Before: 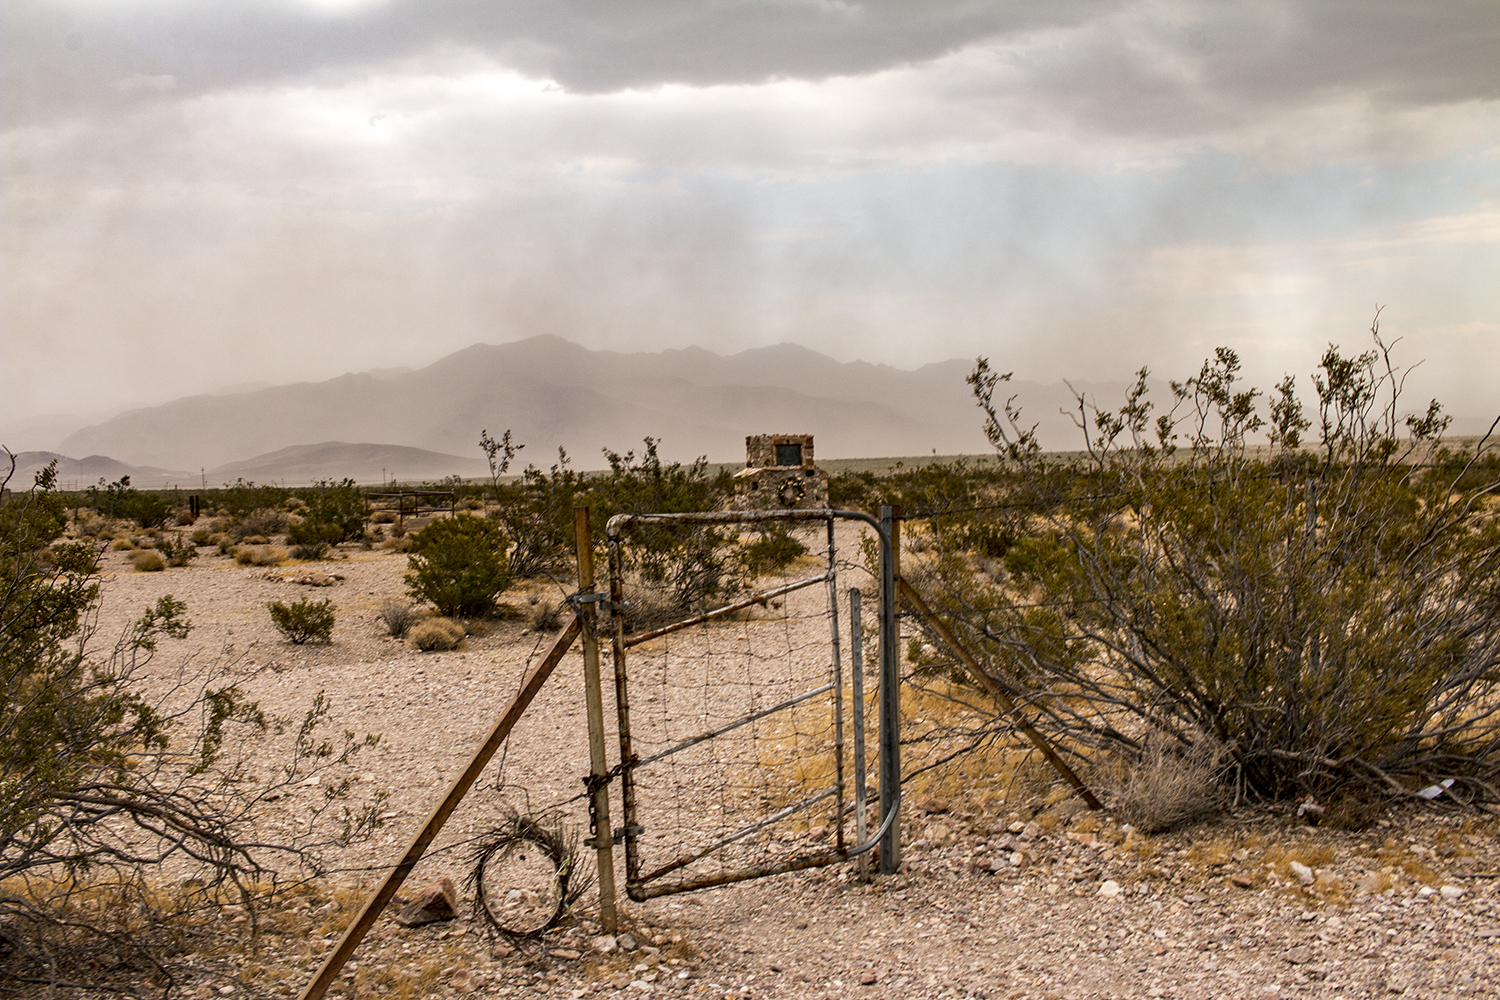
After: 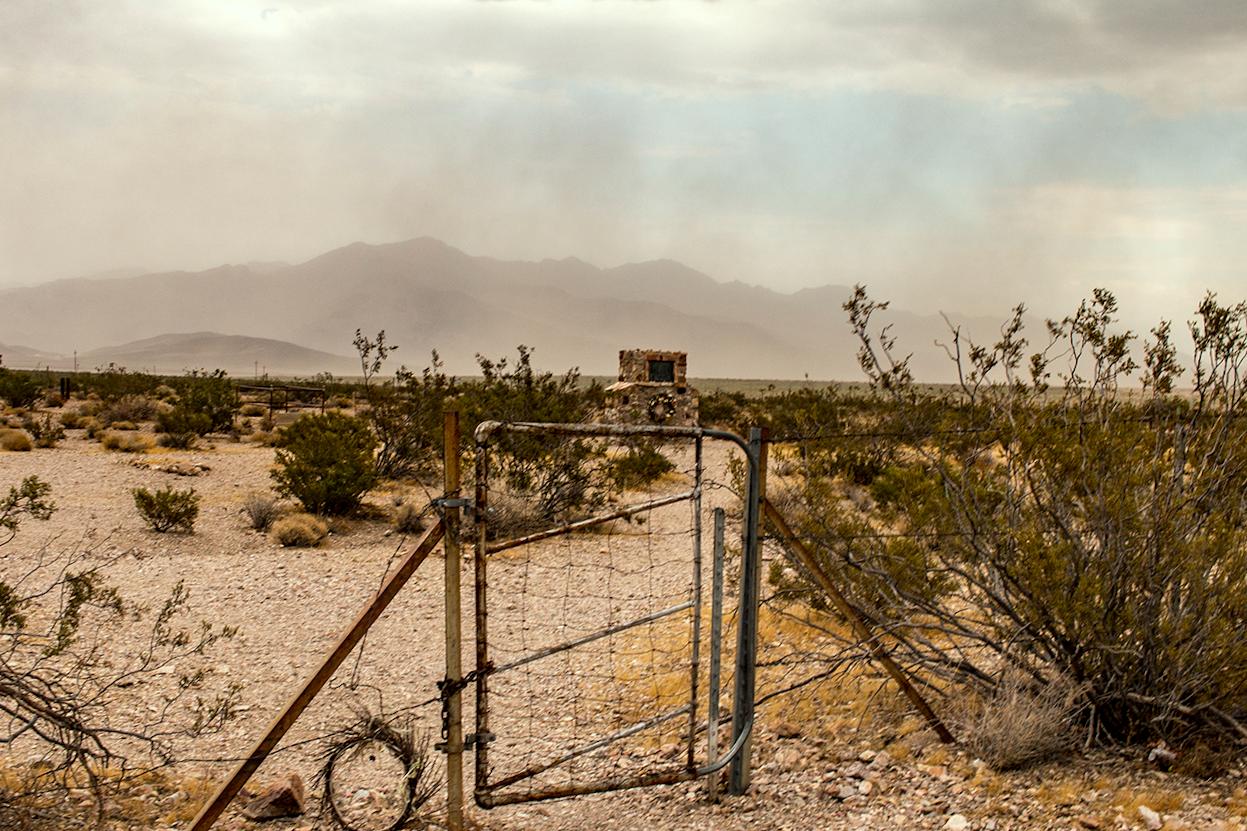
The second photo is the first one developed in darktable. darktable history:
crop and rotate: angle -3.27°, left 5.211%, top 5.211%, right 4.607%, bottom 4.607%
color correction: highlights a* -4.73, highlights b* 5.06, saturation 0.97
